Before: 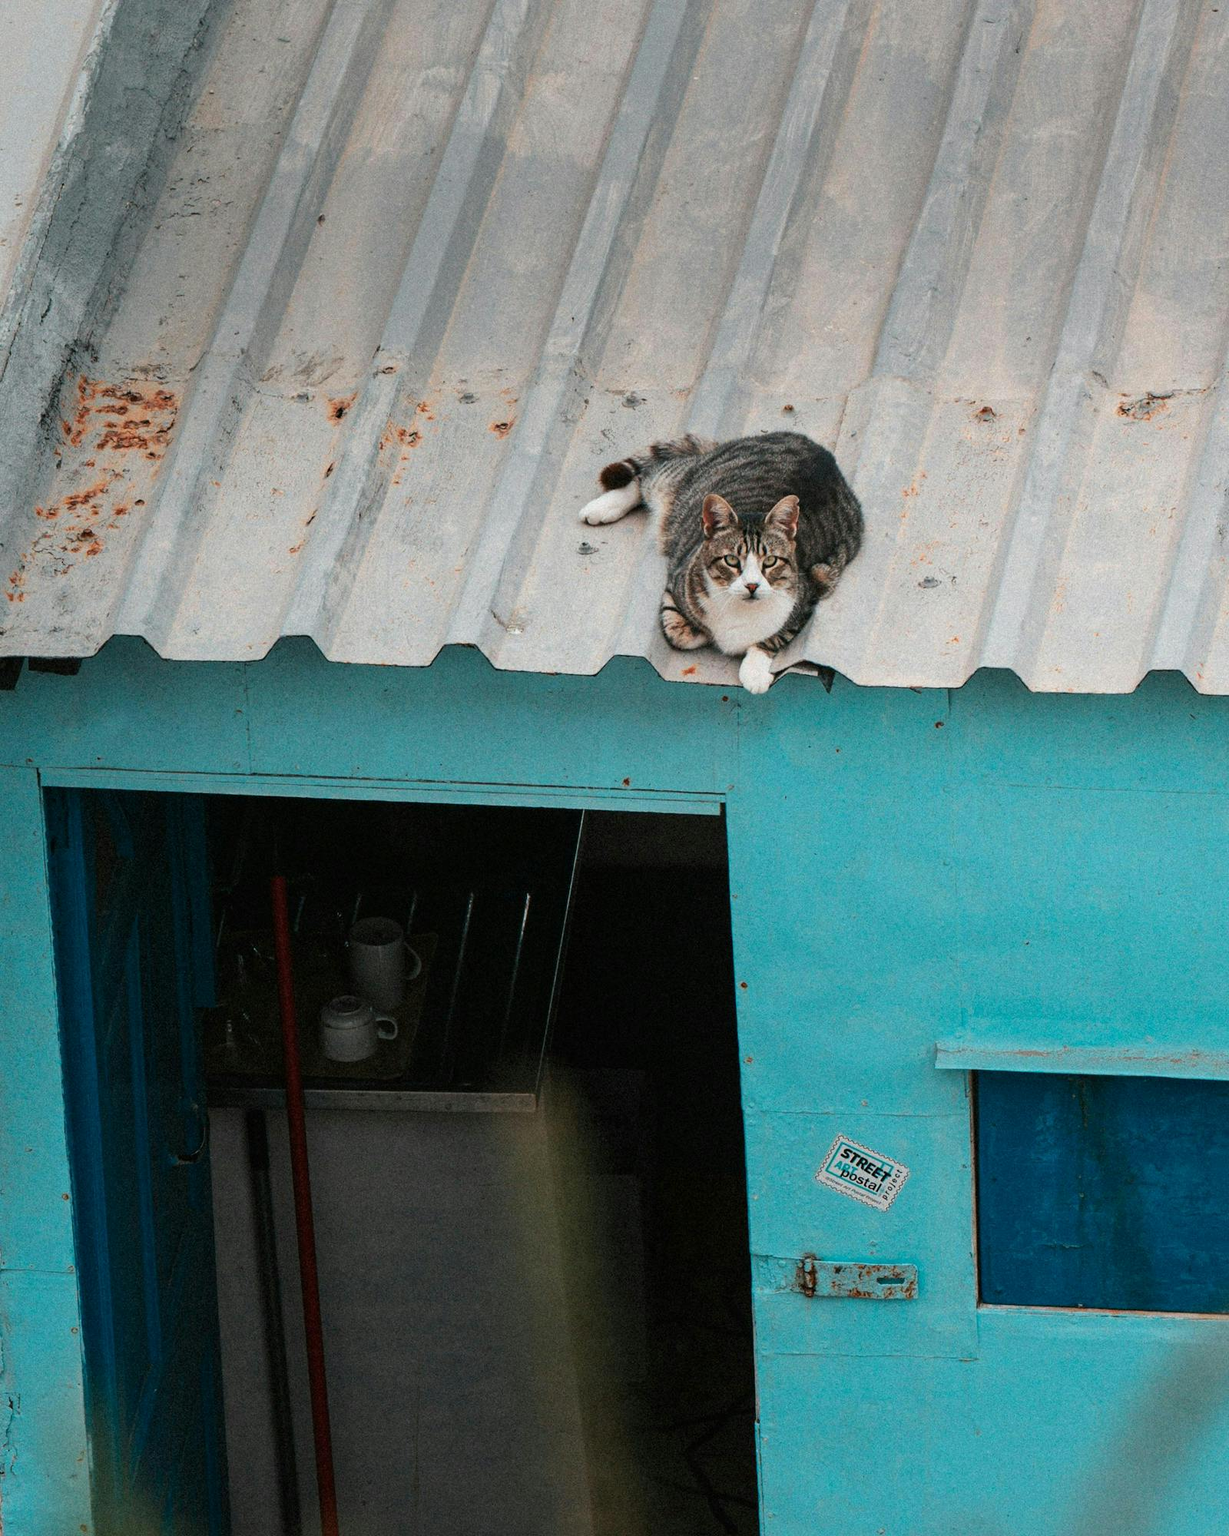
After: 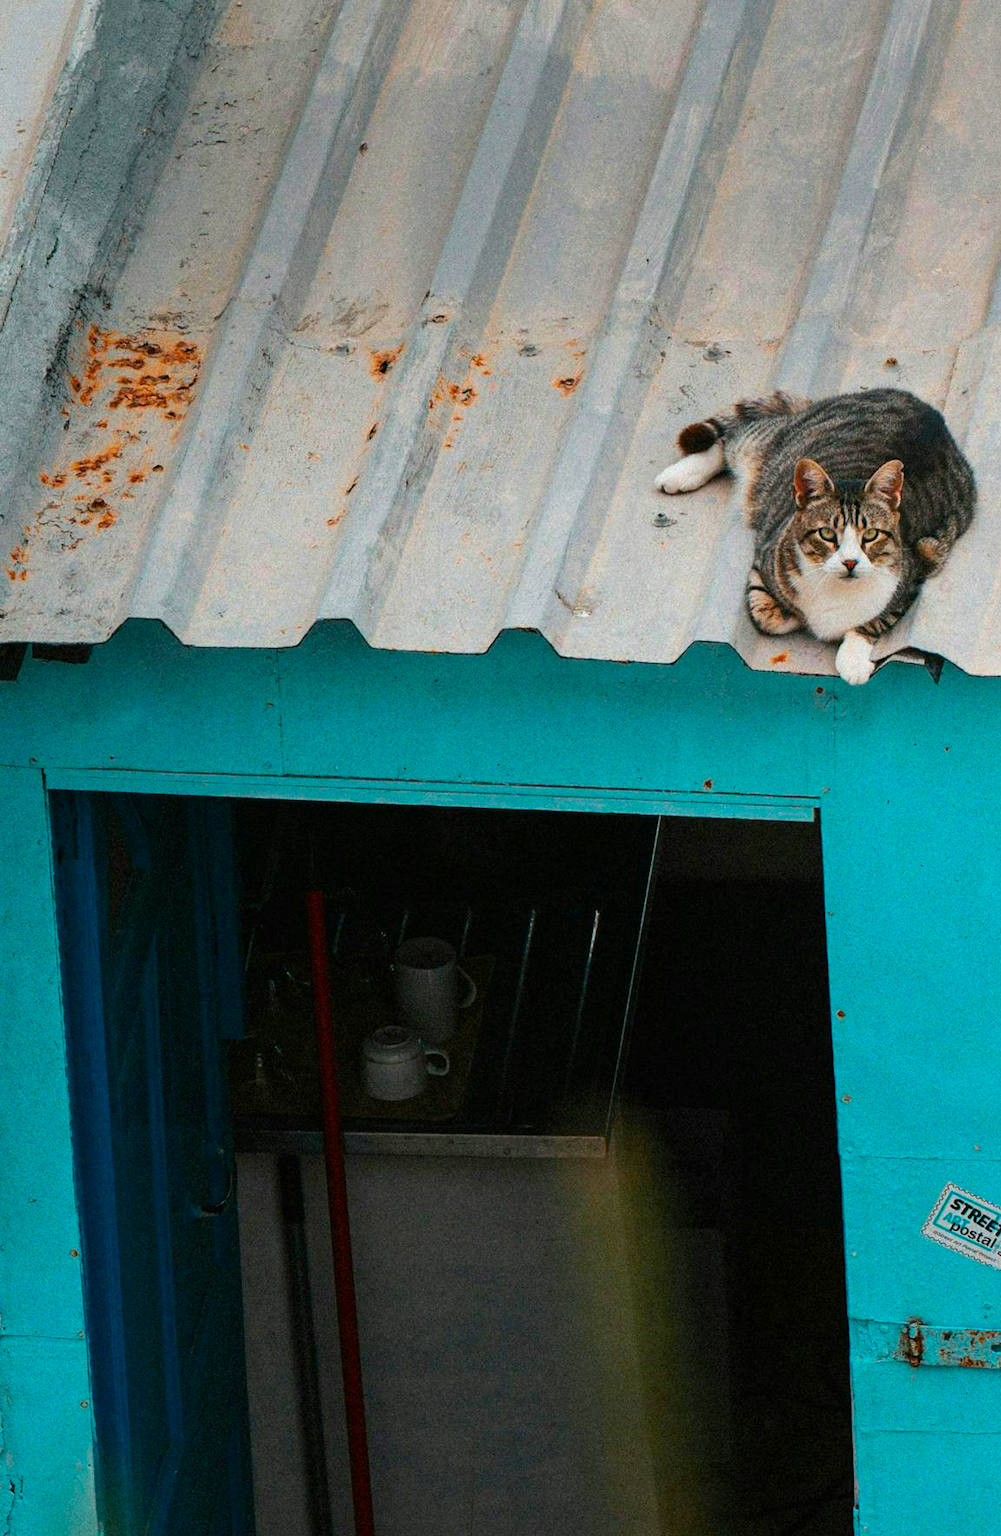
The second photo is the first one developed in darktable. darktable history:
crop: top 5.782%, right 27.908%, bottom 5.735%
color balance rgb: shadows lift › luminance -9.725%, linear chroma grading › global chroma 15.169%, perceptual saturation grading › global saturation 31.011%, global vibrance 20%
color correction: highlights a* 0.027, highlights b* -0.425
